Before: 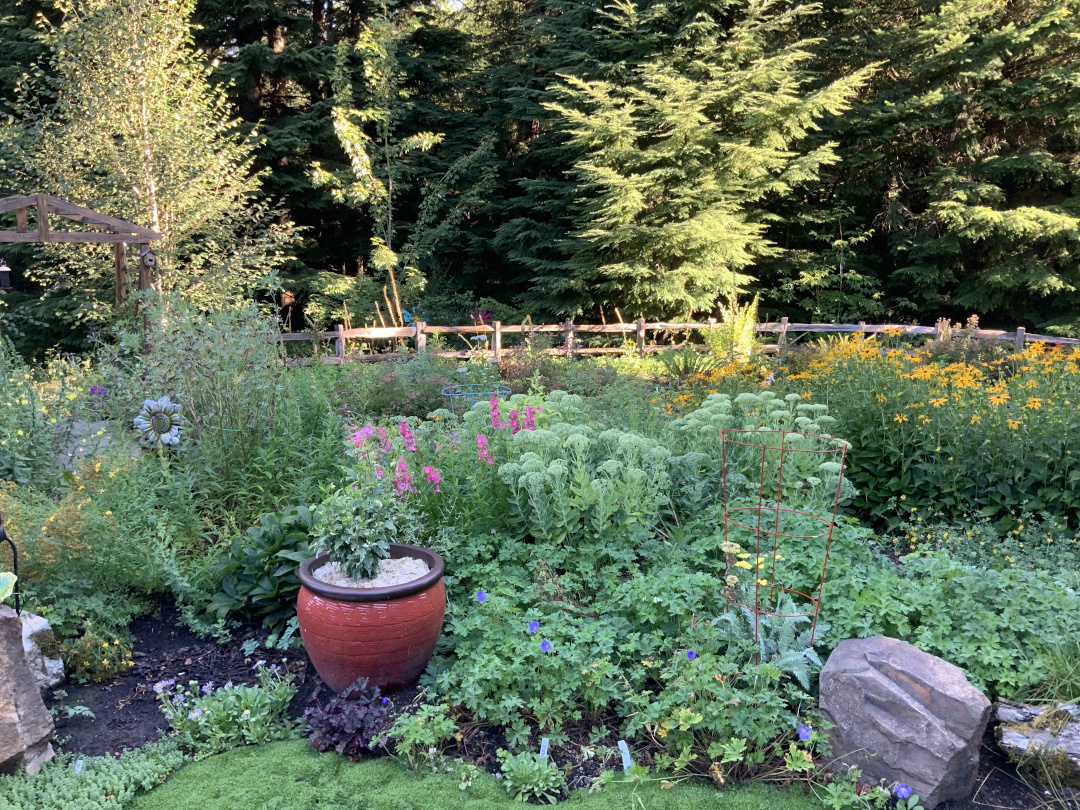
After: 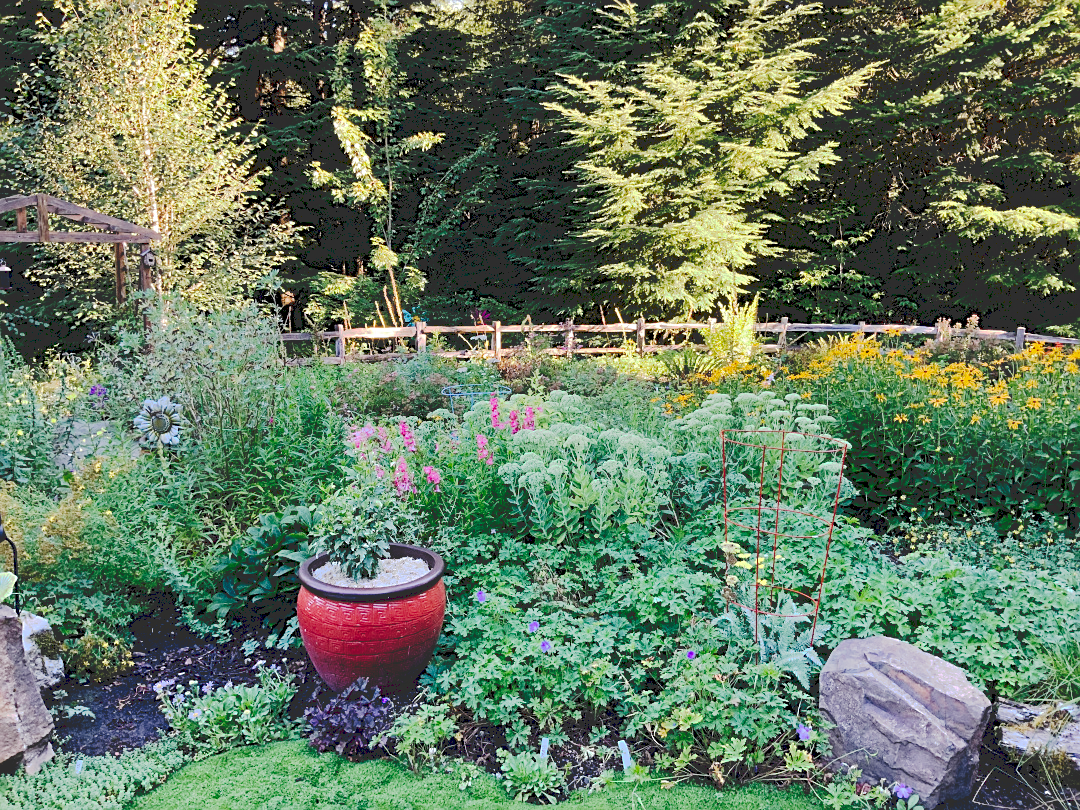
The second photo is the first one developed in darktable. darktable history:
sharpen: amount 0.494
tone curve: curves: ch0 [(0, 0) (0.003, 0.185) (0.011, 0.185) (0.025, 0.187) (0.044, 0.185) (0.069, 0.185) (0.1, 0.18) (0.136, 0.18) (0.177, 0.179) (0.224, 0.202) (0.277, 0.252) (0.335, 0.343) (0.399, 0.452) (0.468, 0.553) (0.543, 0.643) (0.623, 0.717) (0.709, 0.778) (0.801, 0.82) (0.898, 0.856) (1, 1)], preserve colors none
